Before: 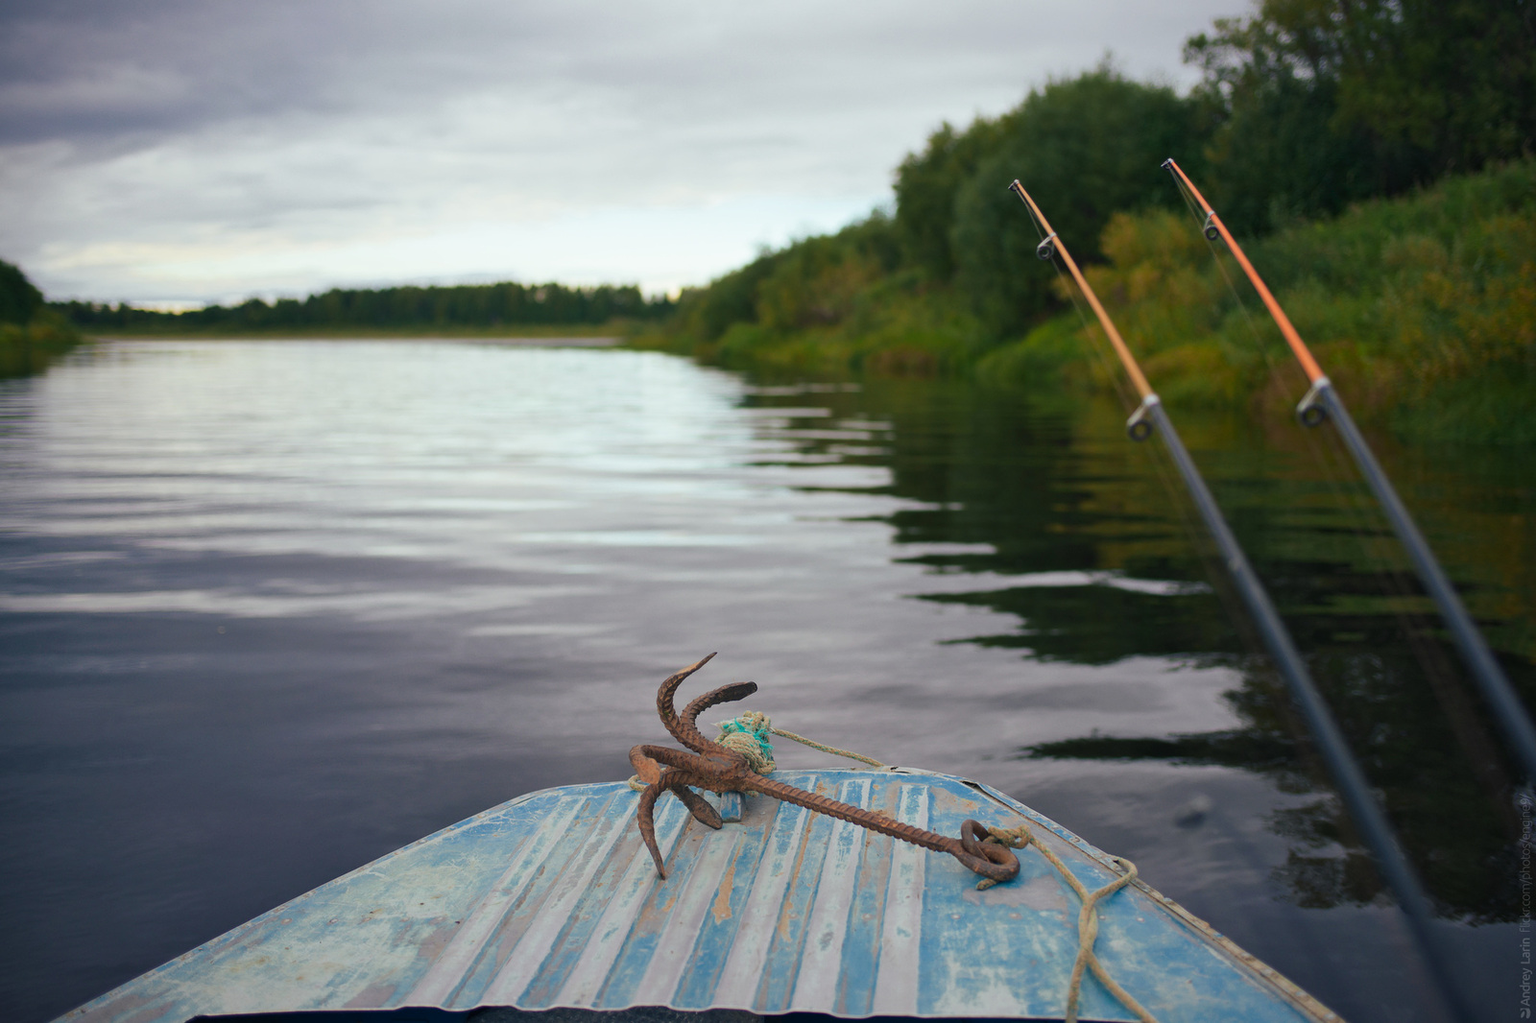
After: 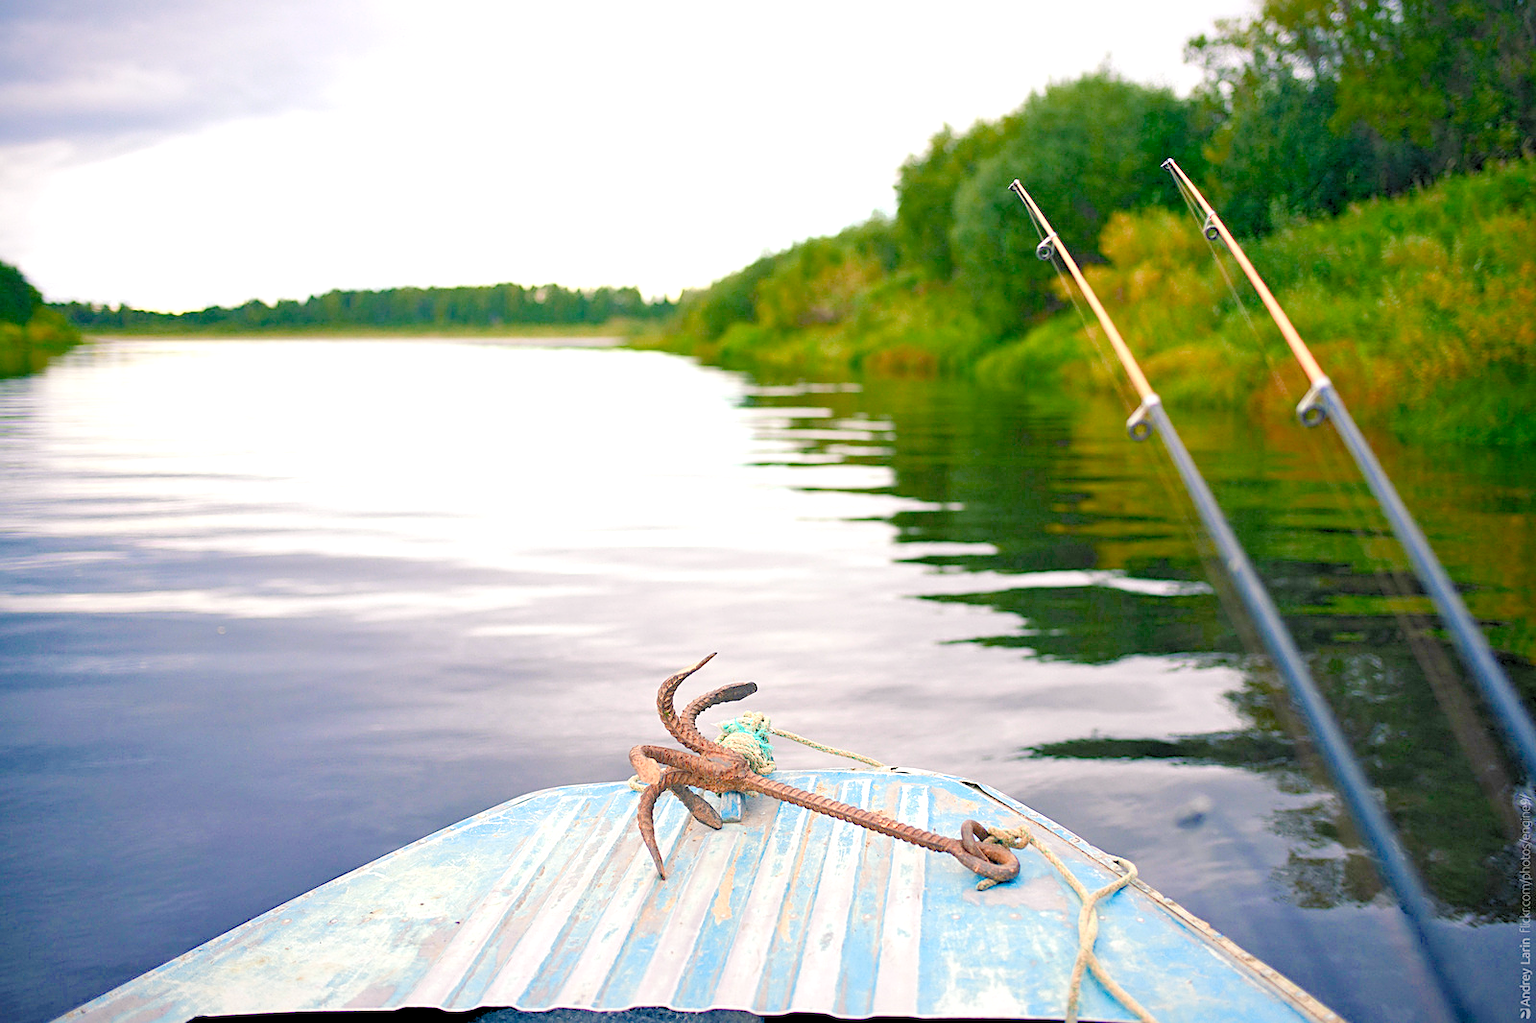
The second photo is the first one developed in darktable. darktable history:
sharpen: radius 1.956
exposure: exposure 1.137 EV, compensate highlight preservation false
levels: levels [0.072, 0.414, 0.976]
color balance rgb: highlights gain › chroma 1.71%, highlights gain › hue 55.22°, perceptual saturation grading › global saturation 20%, perceptual saturation grading › highlights -49.329%, perceptual saturation grading › shadows 25.27%, saturation formula JzAzBz (2021)
